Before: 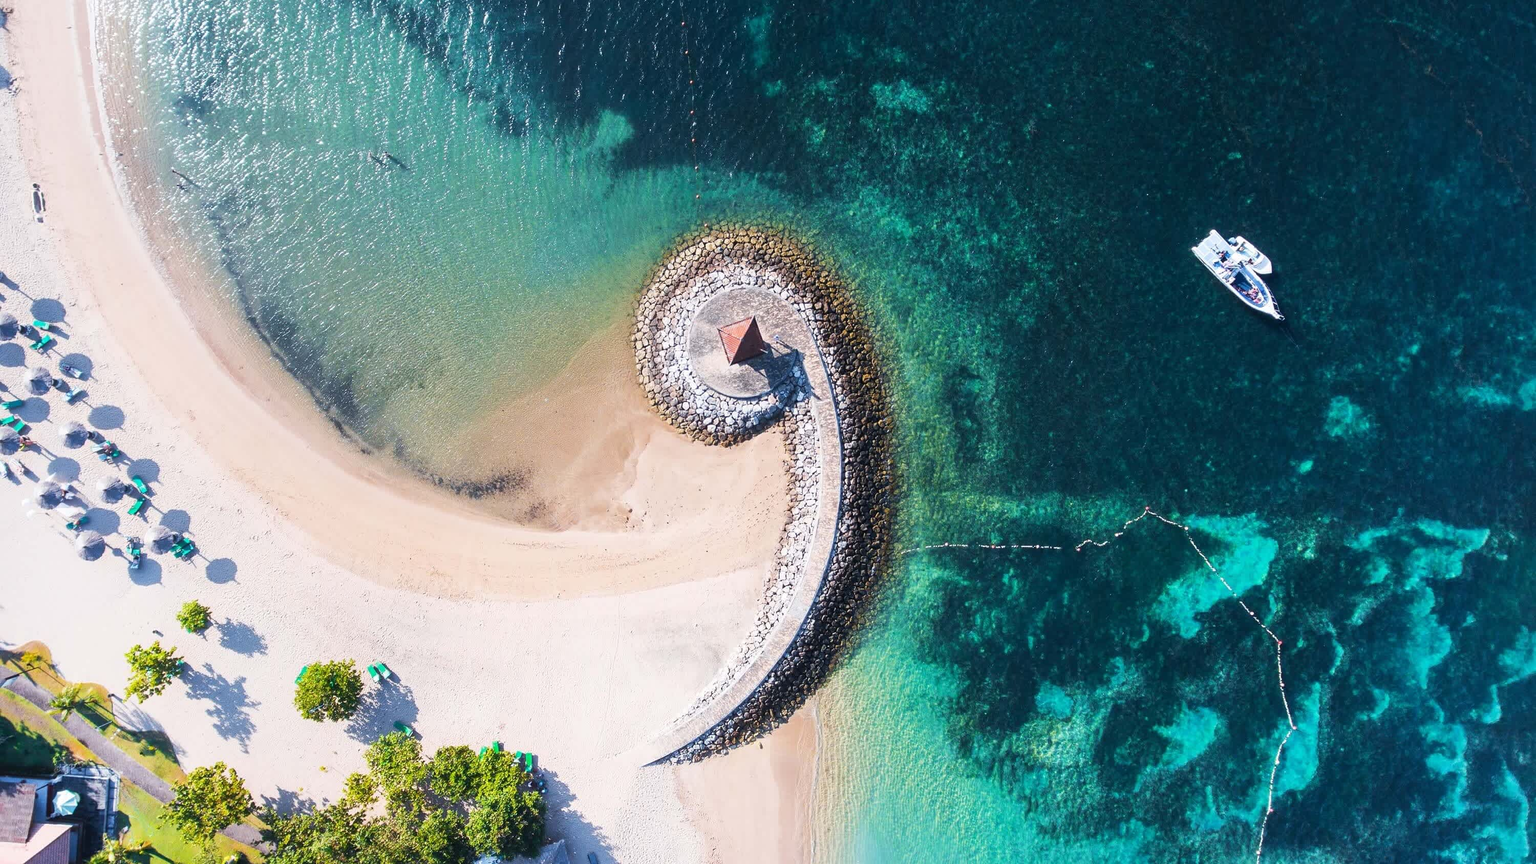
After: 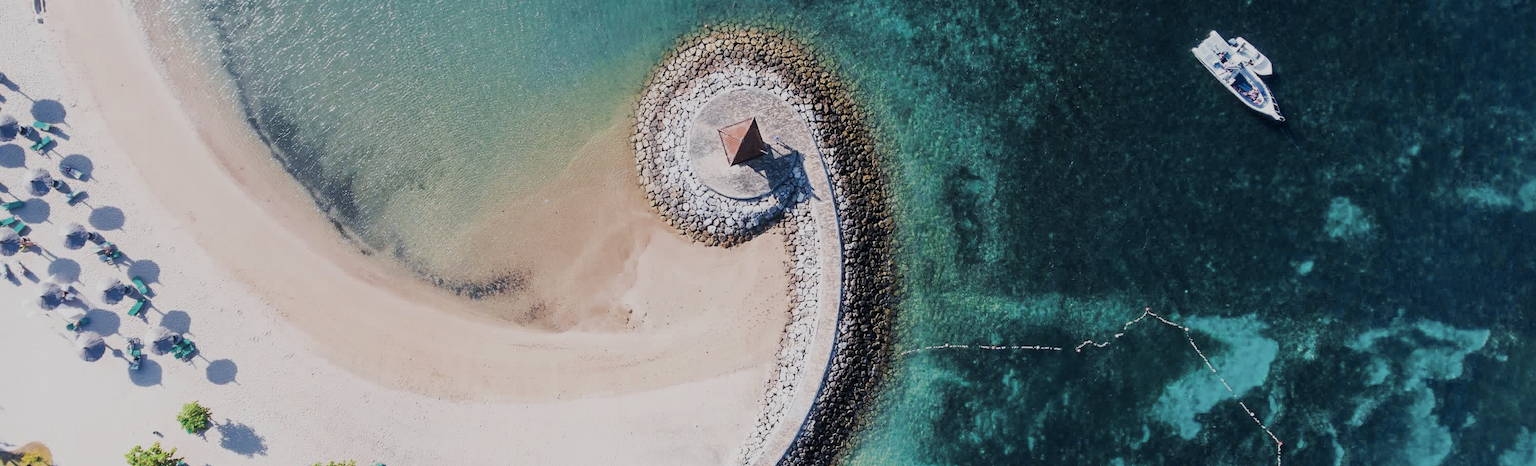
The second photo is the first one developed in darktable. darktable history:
color zones: curves: ch0 [(0, 0.5) (0.125, 0.4) (0.25, 0.5) (0.375, 0.4) (0.5, 0.4) (0.625, 0.35) (0.75, 0.35) (0.875, 0.5)]; ch1 [(0, 0.35) (0.125, 0.45) (0.25, 0.35) (0.375, 0.35) (0.5, 0.35) (0.625, 0.35) (0.75, 0.45) (0.875, 0.35)]; ch2 [(0, 0.6) (0.125, 0.5) (0.25, 0.5) (0.375, 0.6) (0.5, 0.6) (0.625, 0.5) (0.75, 0.5) (0.875, 0.5)]
exposure: compensate exposure bias true, compensate highlight preservation false
filmic rgb: black relative exposure -7.65 EV, white relative exposure 4.56 EV, hardness 3.61
crop and rotate: top 23.102%, bottom 22.857%
